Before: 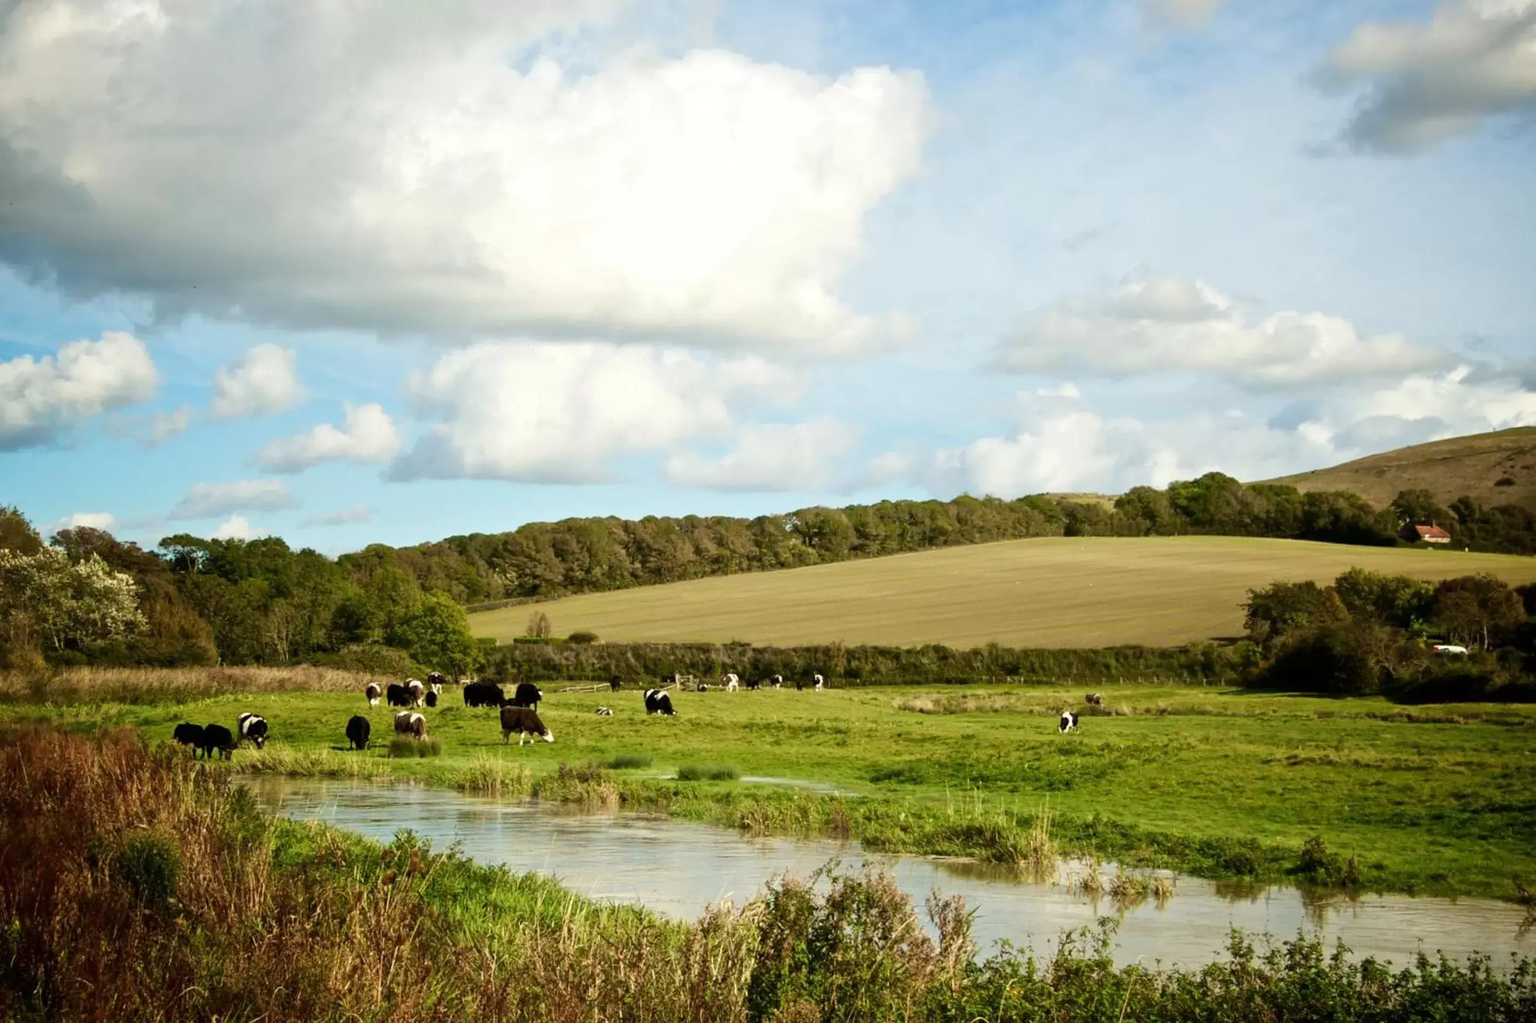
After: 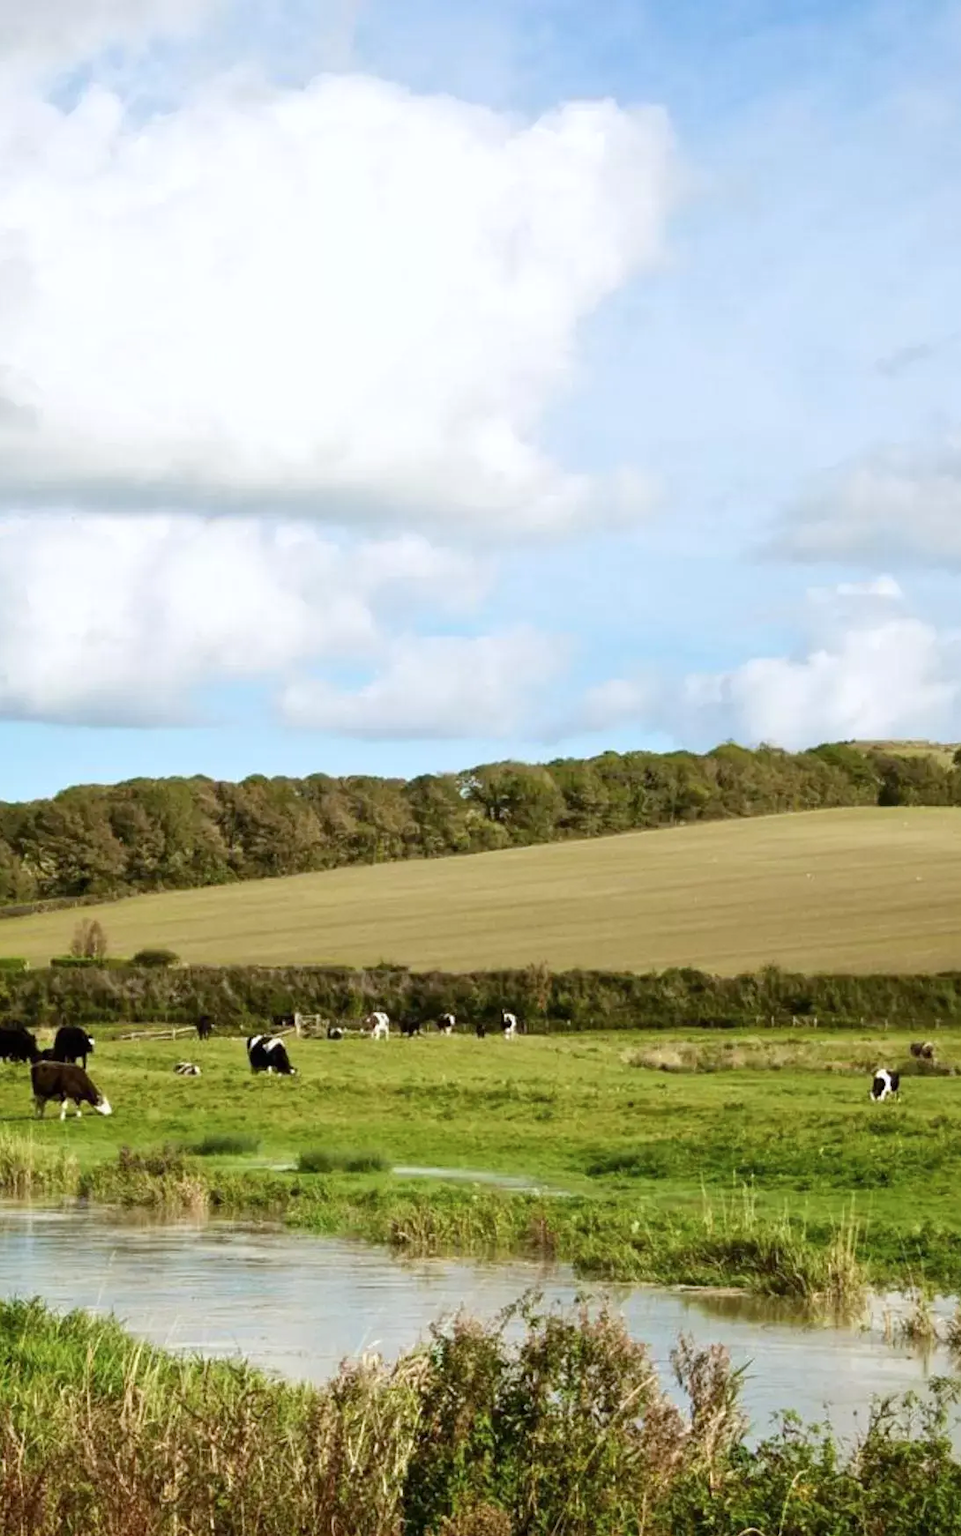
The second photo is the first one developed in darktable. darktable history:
color calibration: illuminant as shot in camera, x 0.358, y 0.373, temperature 4628.91 K
crop: left 31.229%, right 27.105%
